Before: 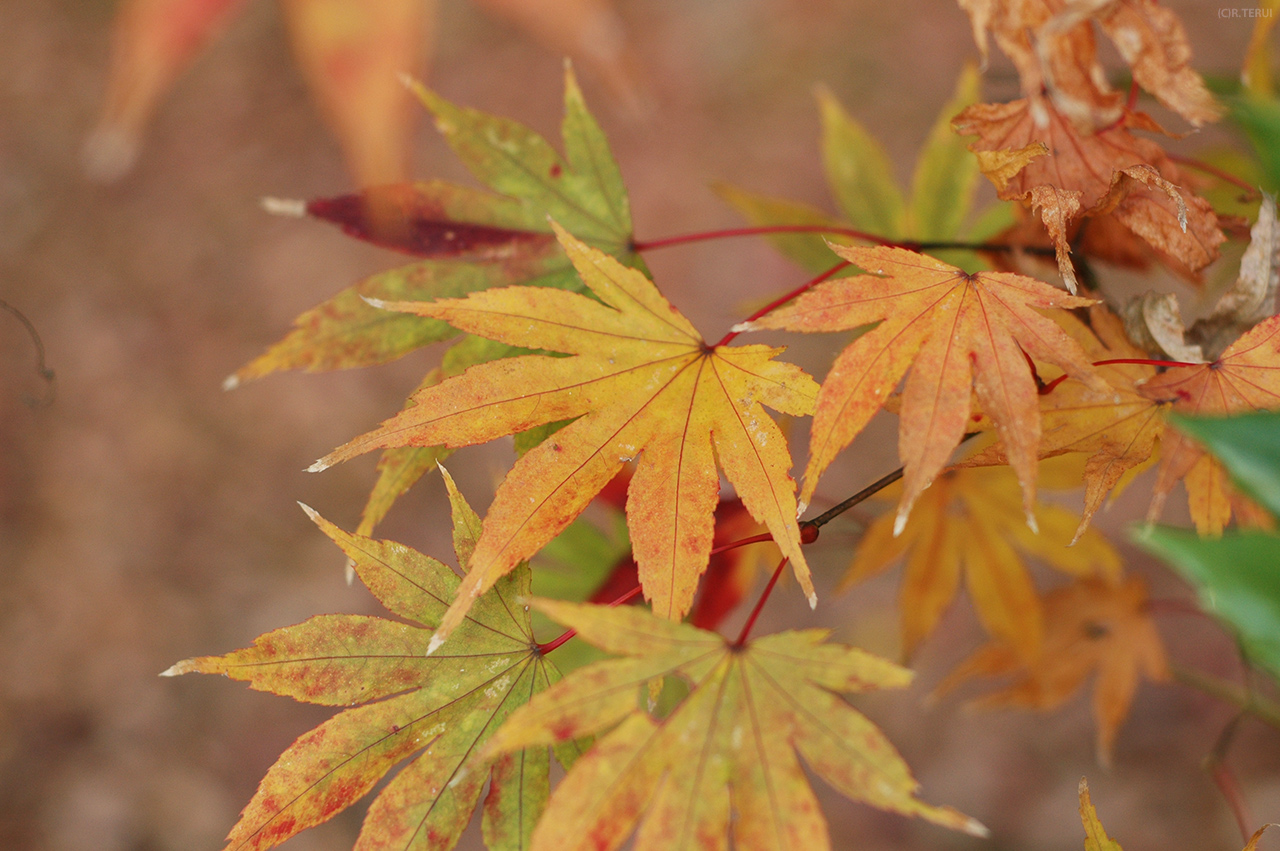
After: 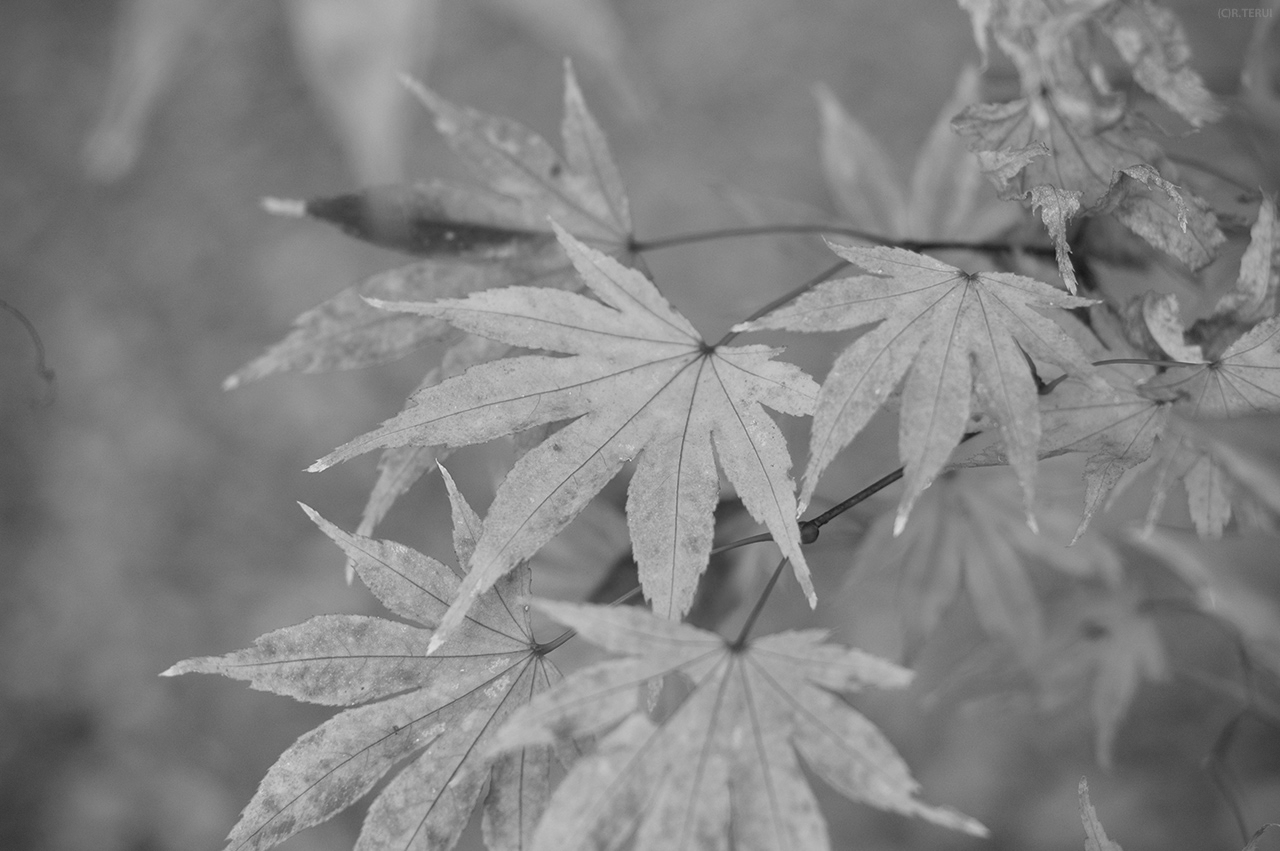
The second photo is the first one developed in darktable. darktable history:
levels: levels [0, 0.478, 1]
vignetting: dithering 8-bit output, unbound false
monochrome: a 32, b 64, size 2.3
